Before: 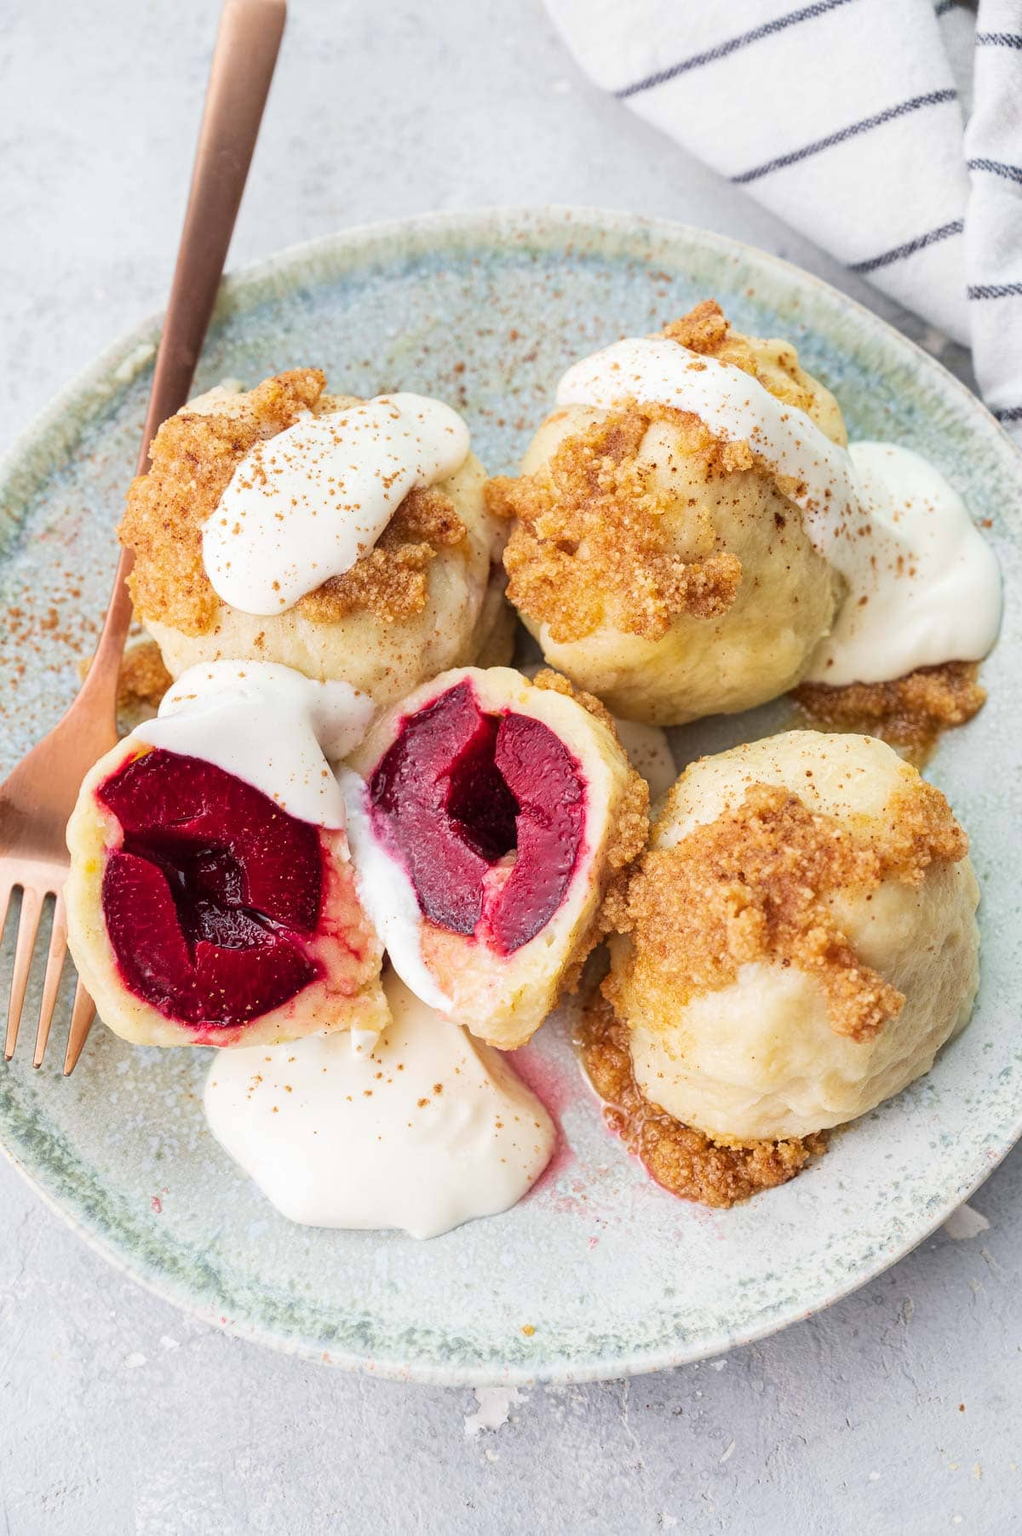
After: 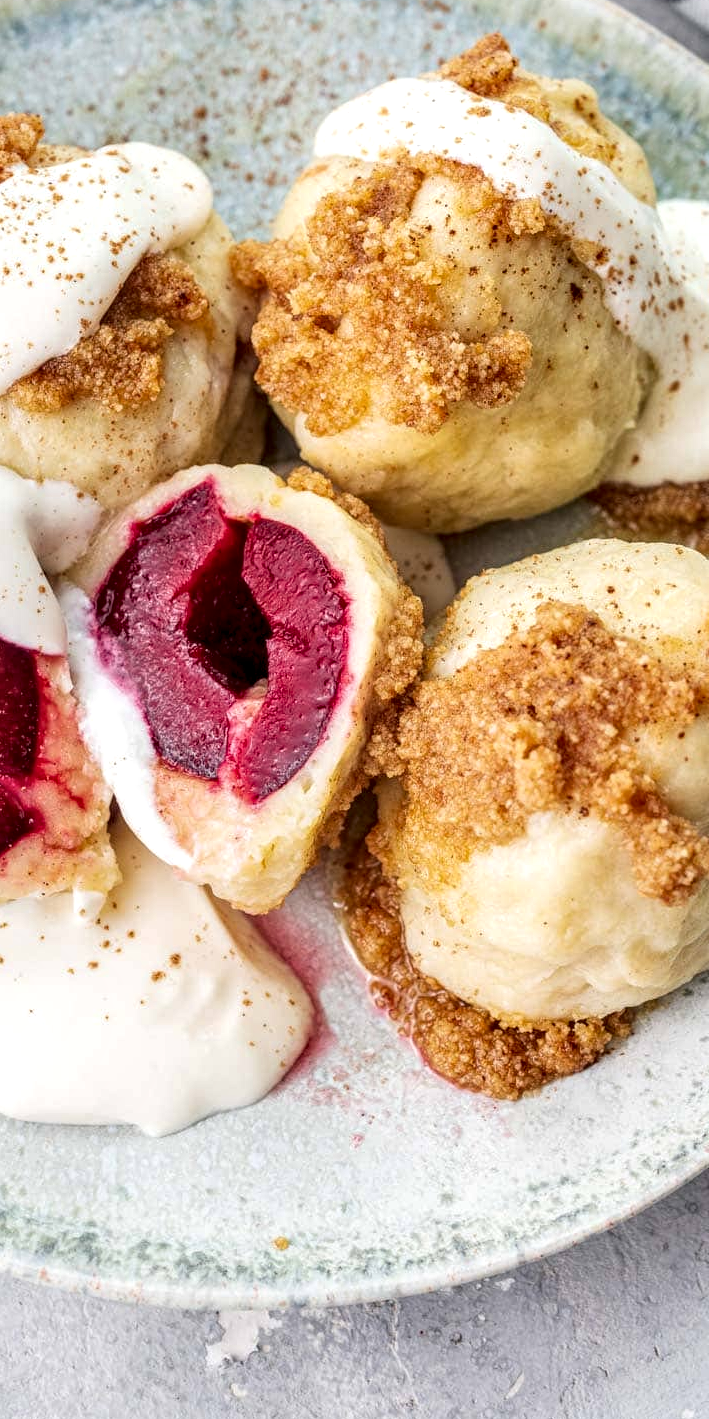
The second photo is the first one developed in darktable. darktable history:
local contrast: detail 150%
exposure: exposure 0 EV, compensate highlight preservation false
crop and rotate: left 28.256%, top 17.734%, right 12.656%, bottom 3.573%
